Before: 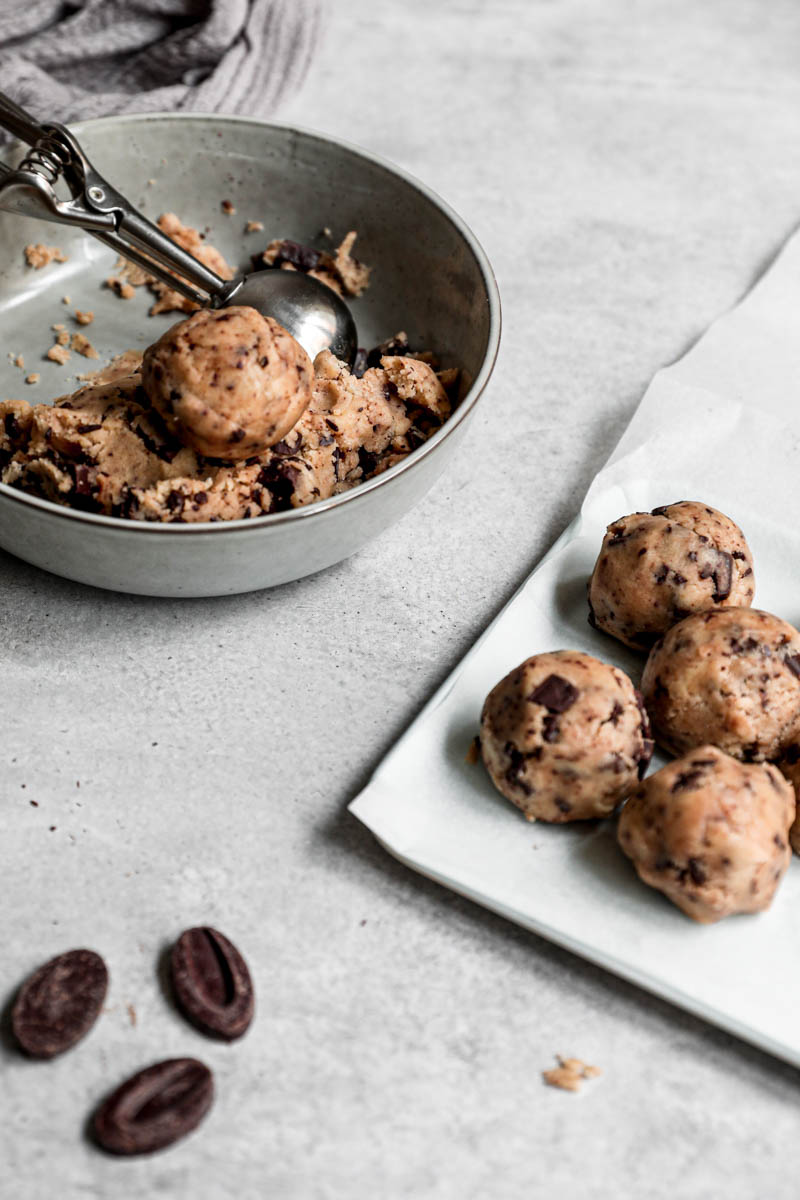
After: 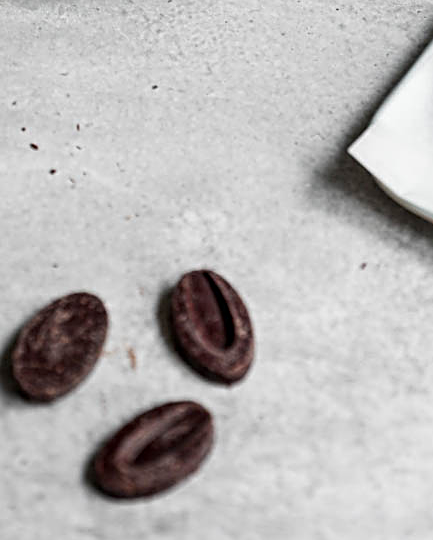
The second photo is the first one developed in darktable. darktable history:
crop and rotate: top 54.761%, right 45.821%, bottom 0.228%
sharpen: on, module defaults
